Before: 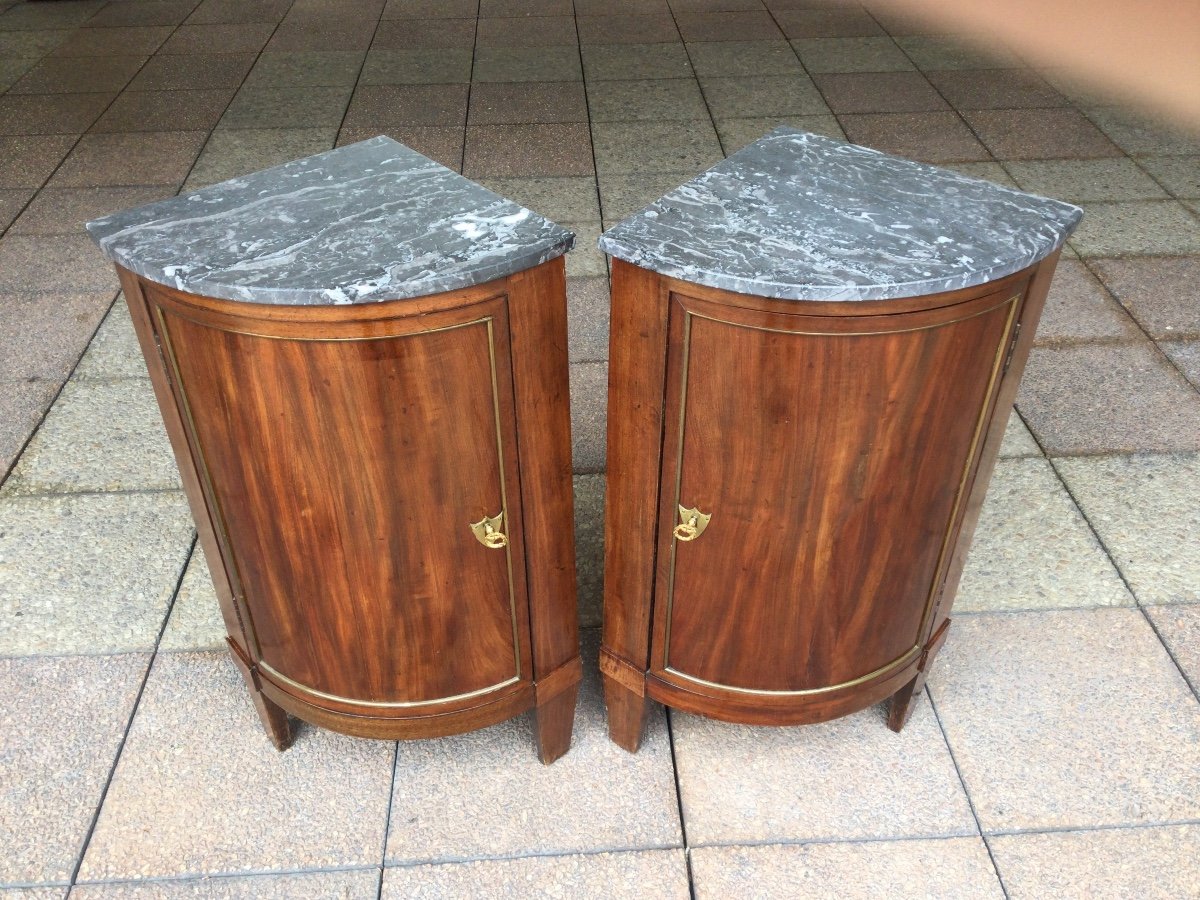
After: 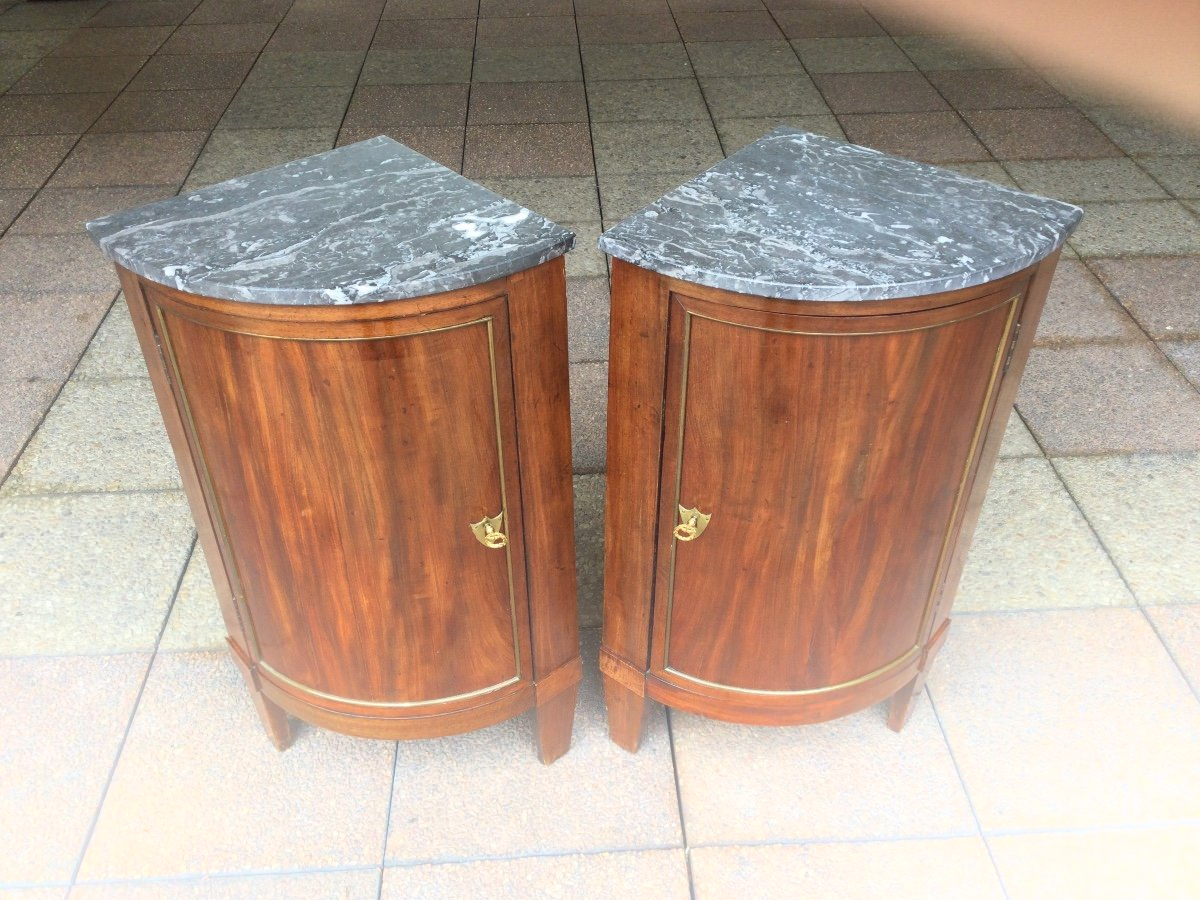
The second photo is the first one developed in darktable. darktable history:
exposure: compensate highlight preservation false
bloom: size 38%, threshold 95%, strength 30%
